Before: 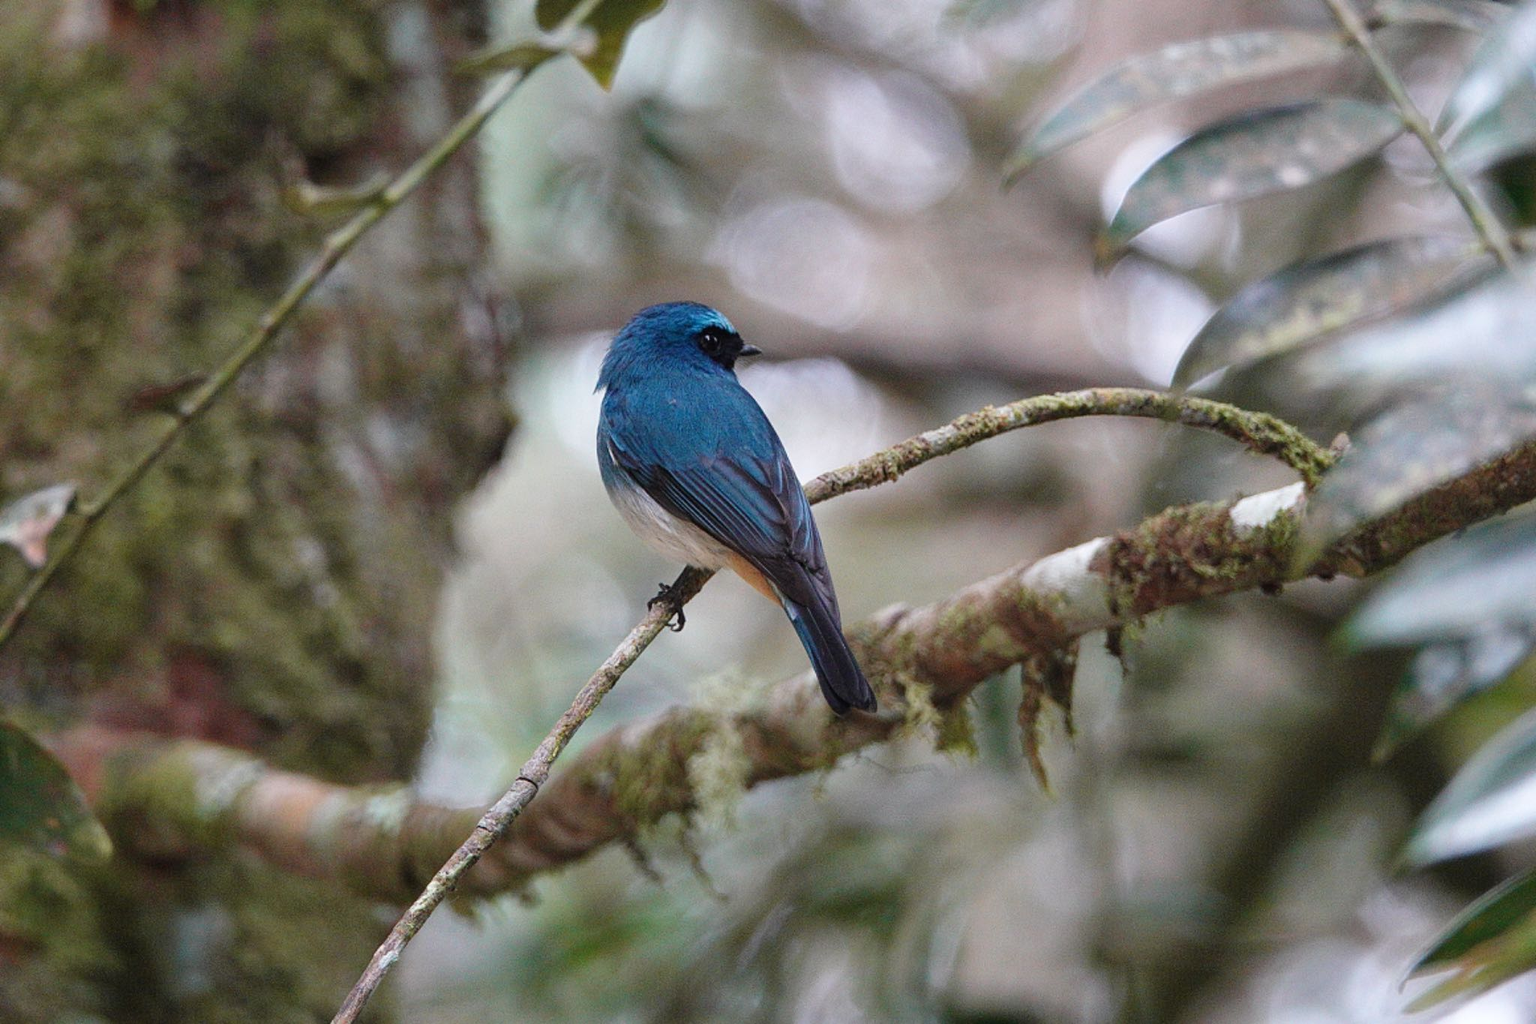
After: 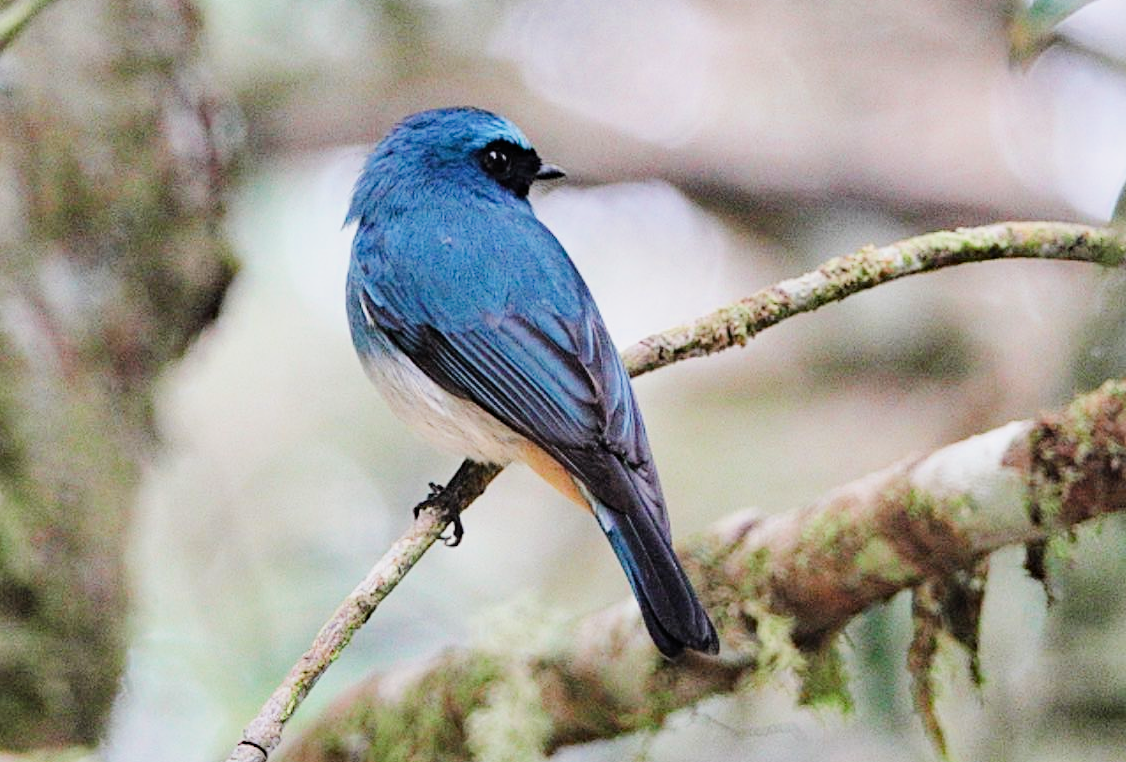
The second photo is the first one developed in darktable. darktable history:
tone equalizer: -8 EV -0.42 EV, -7 EV -0.357 EV, -6 EV -0.373 EV, -5 EV -0.243 EV, -3 EV 0.223 EV, -2 EV 0.343 EV, -1 EV 0.377 EV, +0 EV 0.415 EV, edges refinement/feathering 500, mask exposure compensation -1.57 EV, preserve details no
haze removal: compatibility mode true, adaptive false
filmic rgb: black relative exposure -7.22 EV, white relative exposure 5.38 EV, hardness 3.02
color zones: curves: ch2 [(0, 0.5) (0.143, 0.517) (0.286, 0.571) (0.429, 0.522) (0.571, 0.5) (0.714, 0.5) (0.857, 0.5) (1, 0.5)]
exposure: black level correction -0.002, exposure 1.108 EV, compensate highlight preservation false
crop and rotate: left 21.981%, top 21.66%, right 23.018%, bottom 22.502%
